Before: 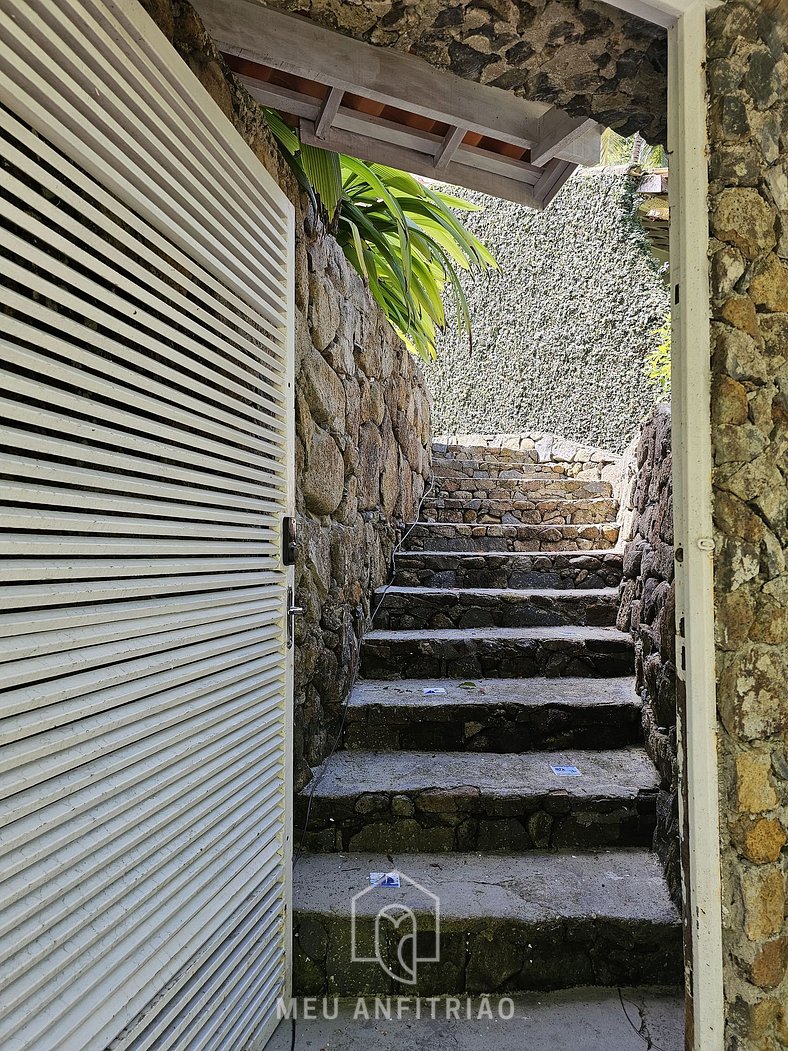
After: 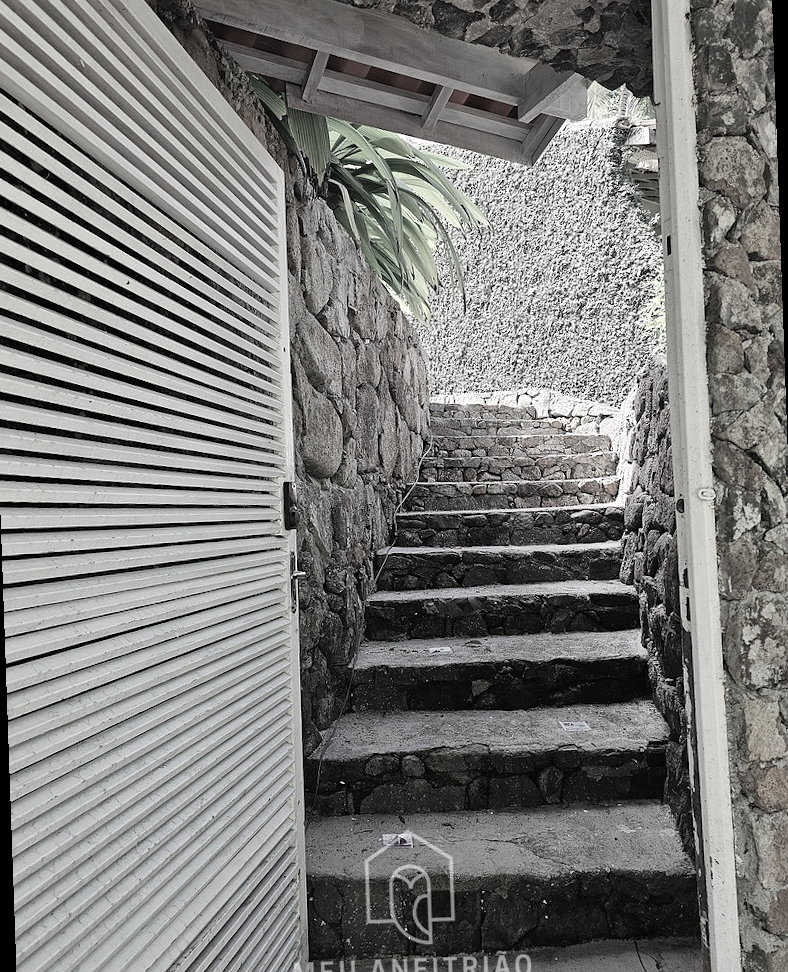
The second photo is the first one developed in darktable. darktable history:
color contrast: green-magenta contrast 0.3, blue-yellow contrast 0.15
rotate and perspective: rotation -2°, crop left 0.022, crop right 0.978, crop top 0.049, crop bottom 0.951
exposure: exposure 0.207 EV, compensate highlight preservation false
